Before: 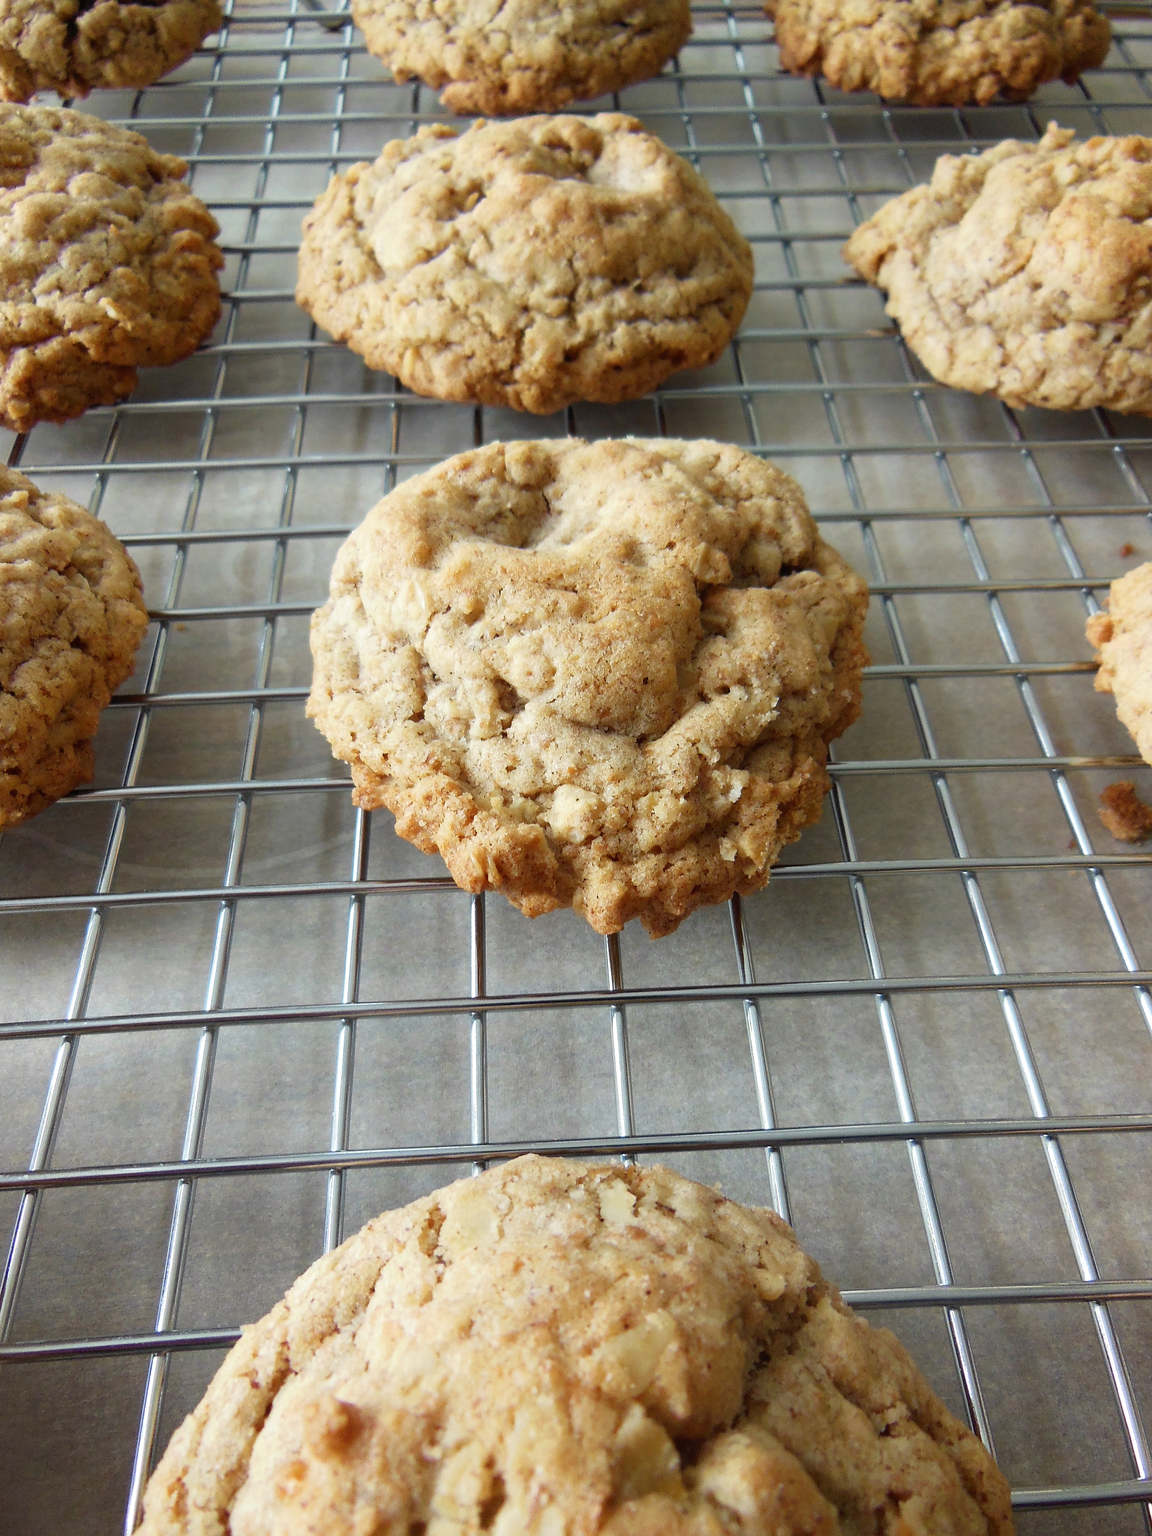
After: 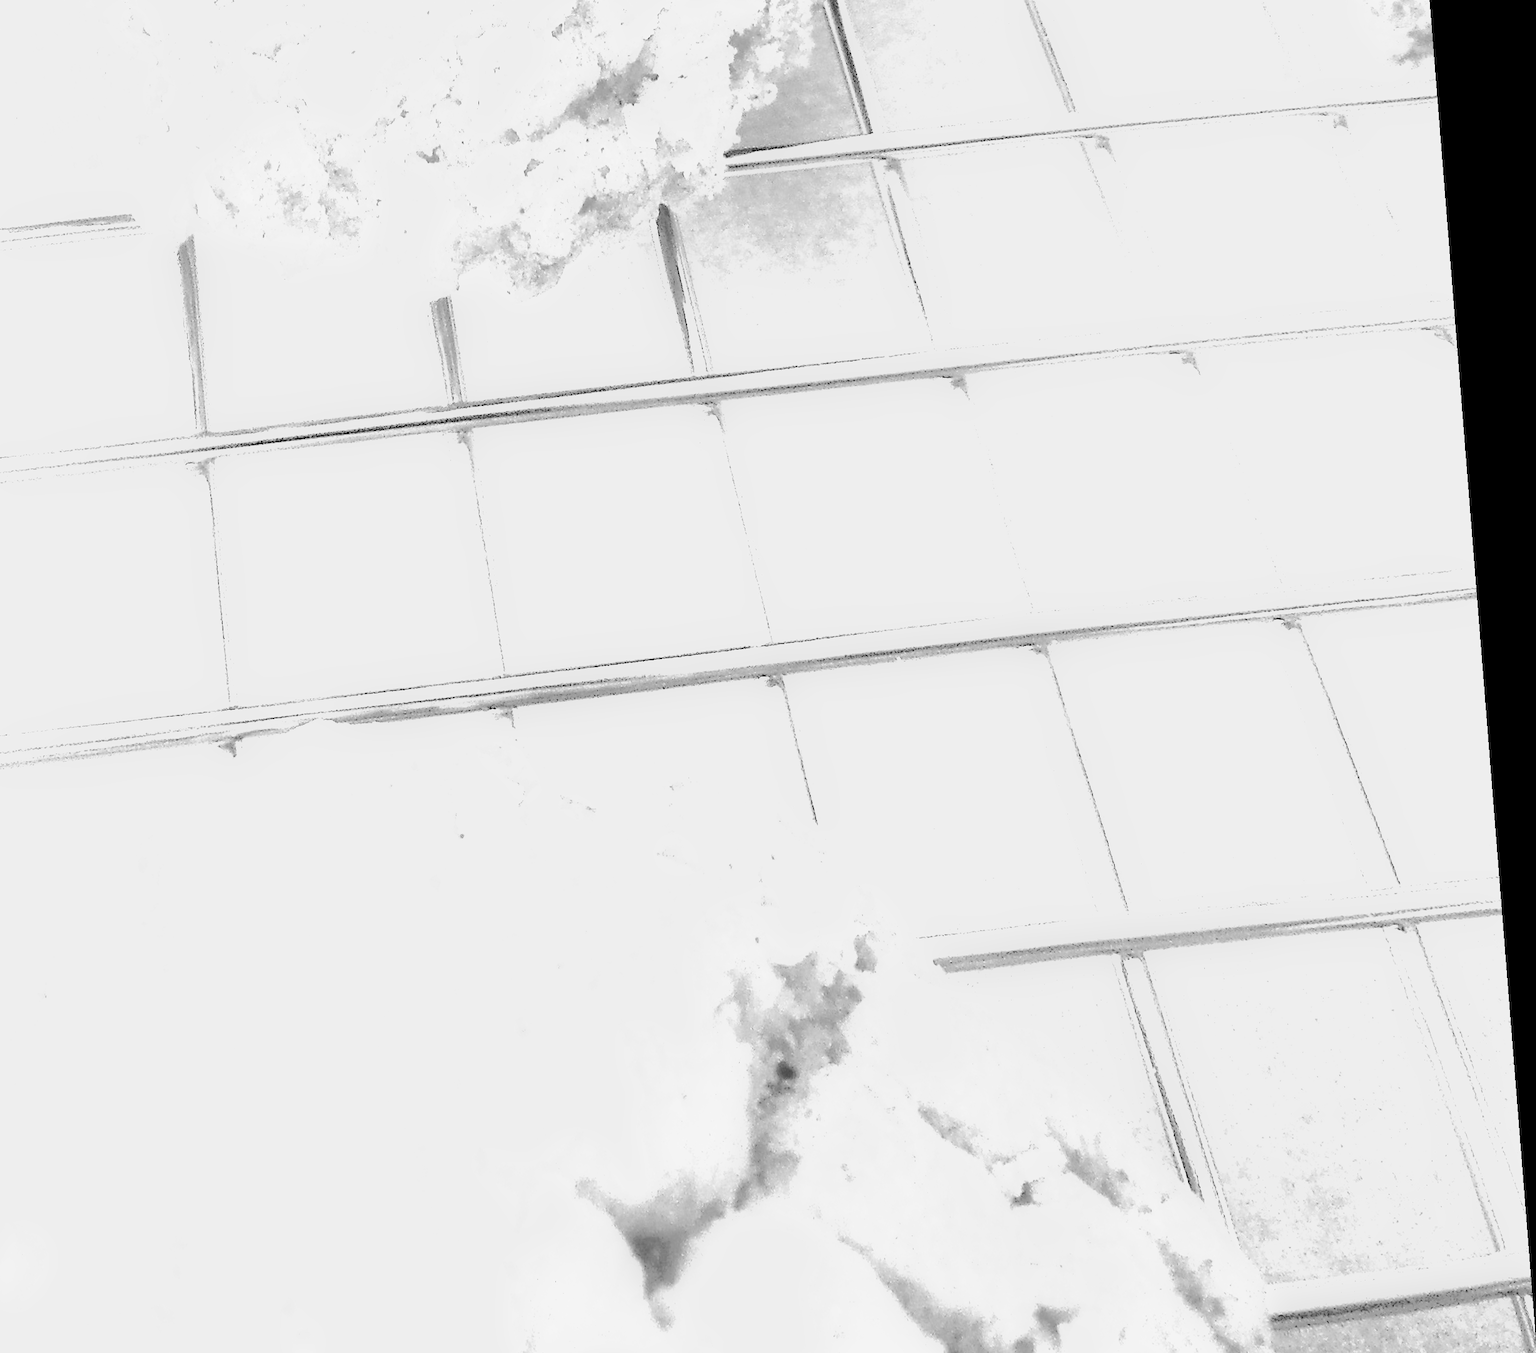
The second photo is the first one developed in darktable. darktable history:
crop and rotate: left 35.509%, top 50.238%, bottom 4.934%
exposure: exposure 2 EV, compensate highlight preservation false
monochrome: a -74.22, b 78.2
white balance: red 4.26, blue 1.802
rotate and perspective: rotation -4.2°, shear 0.006, automatic cropping off
haze removal: compatibility mode true, adaptive false
velvia: on, module defaults
